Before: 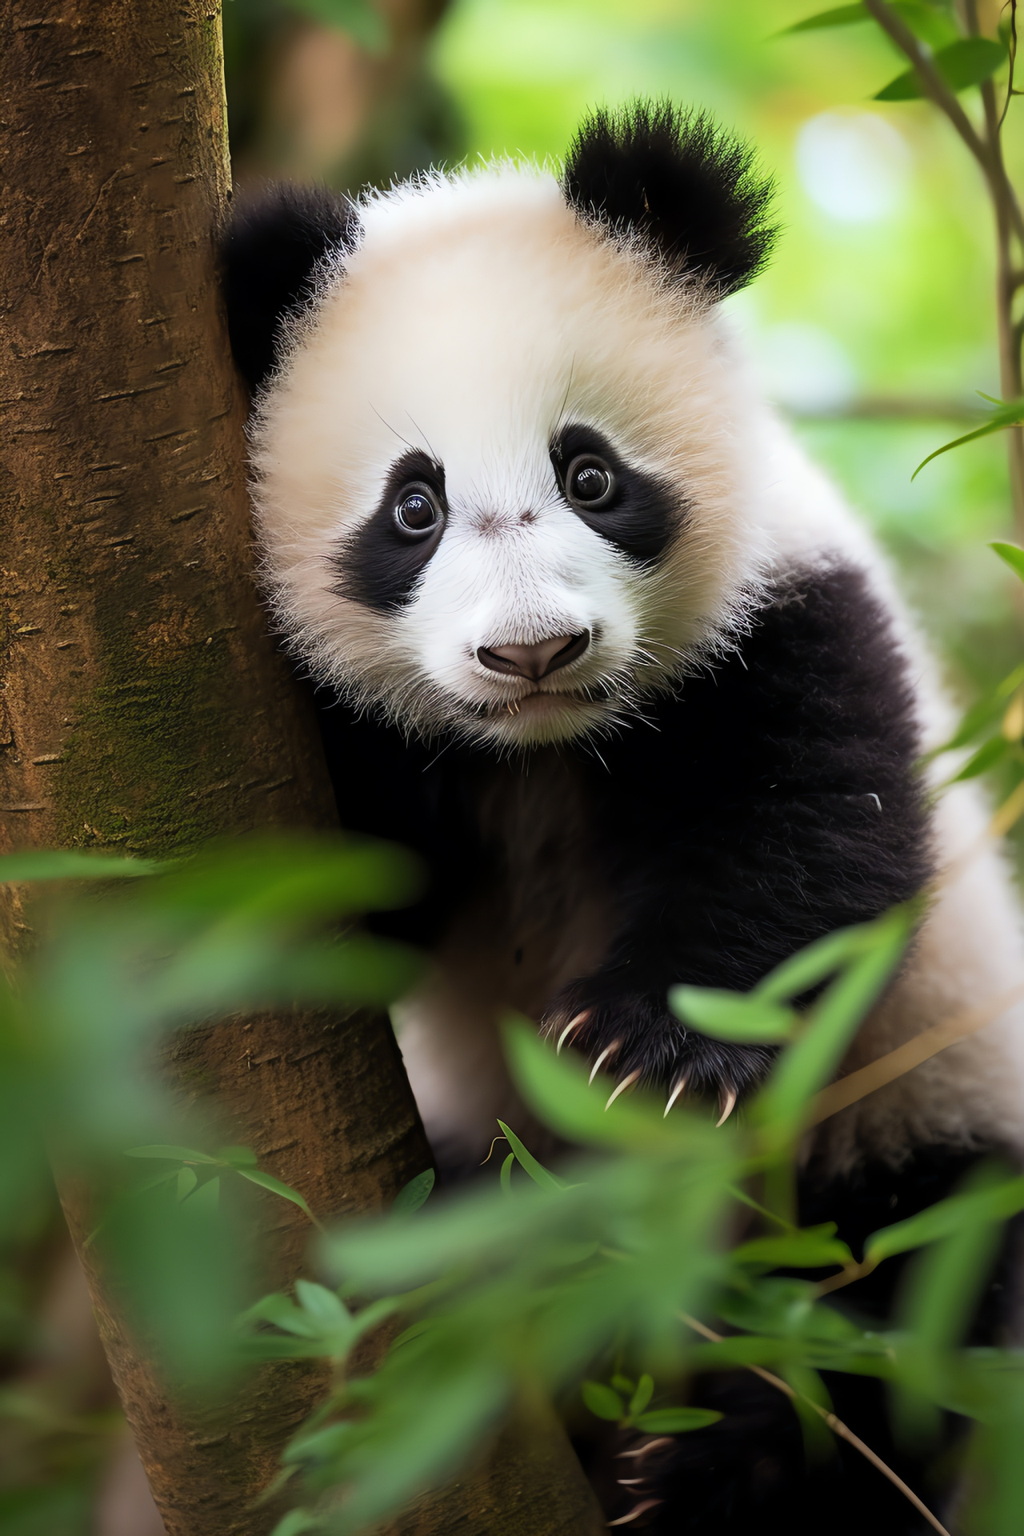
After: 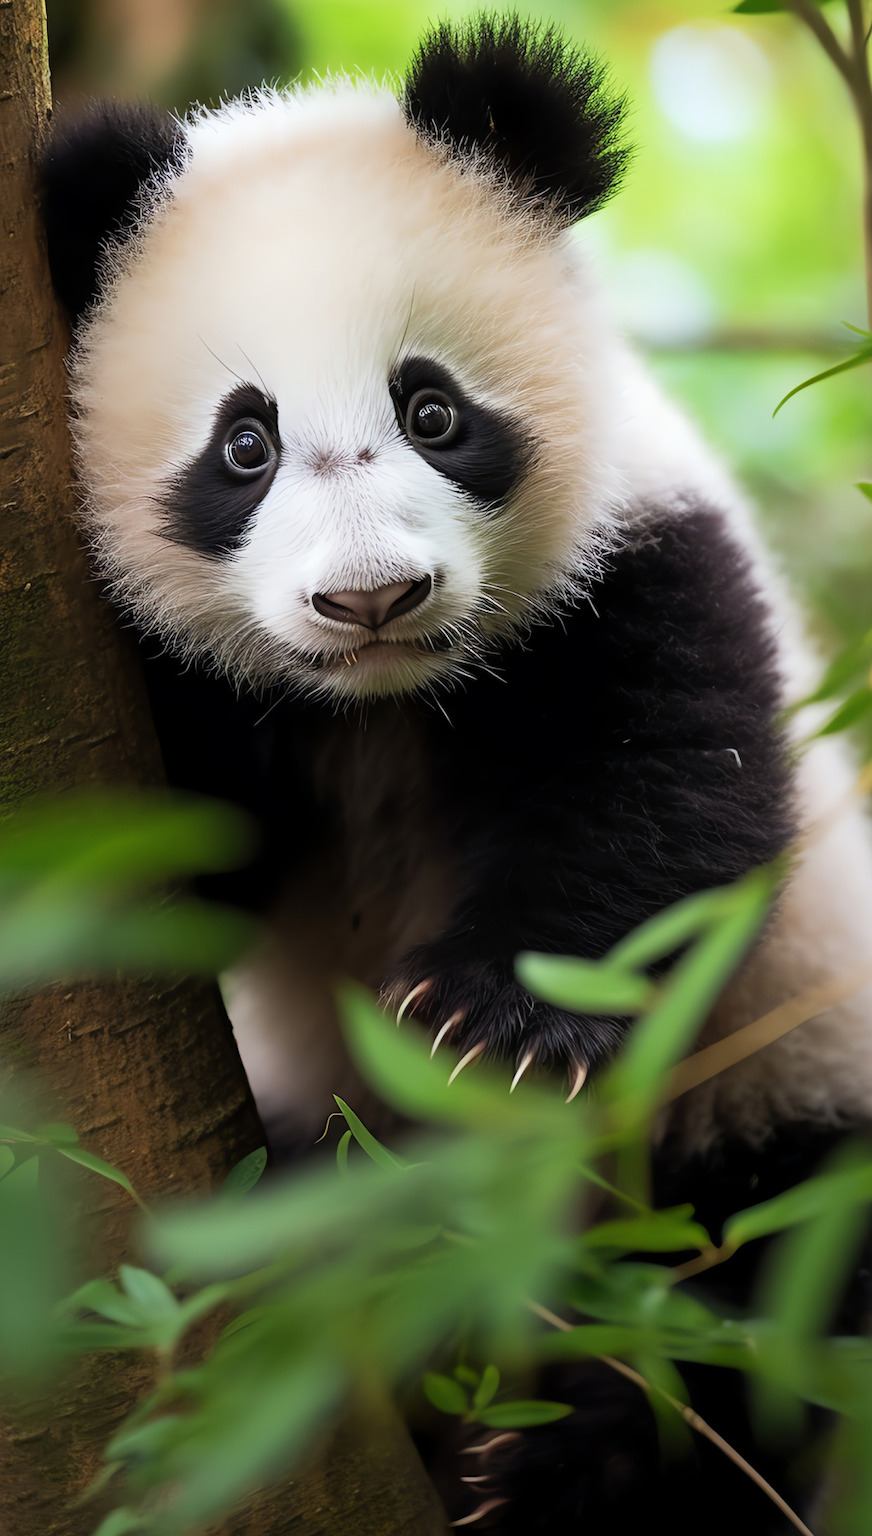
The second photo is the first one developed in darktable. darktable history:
crop and rotate: left 17.959%, top 5.771%, right 1.742%
rotate and perspective: automatic cropping original format, crop left 0, crop top 0
